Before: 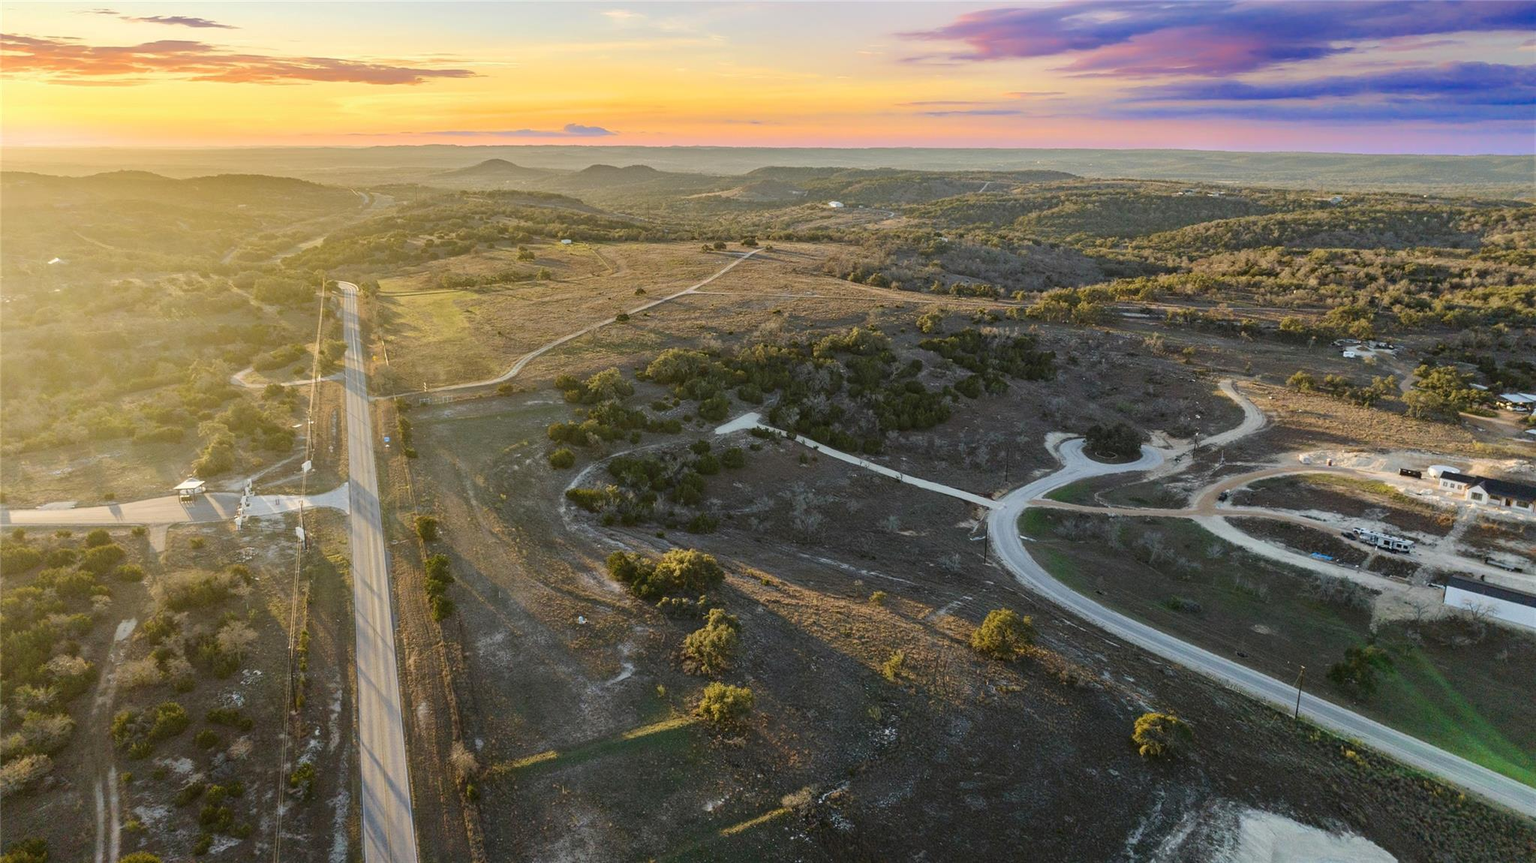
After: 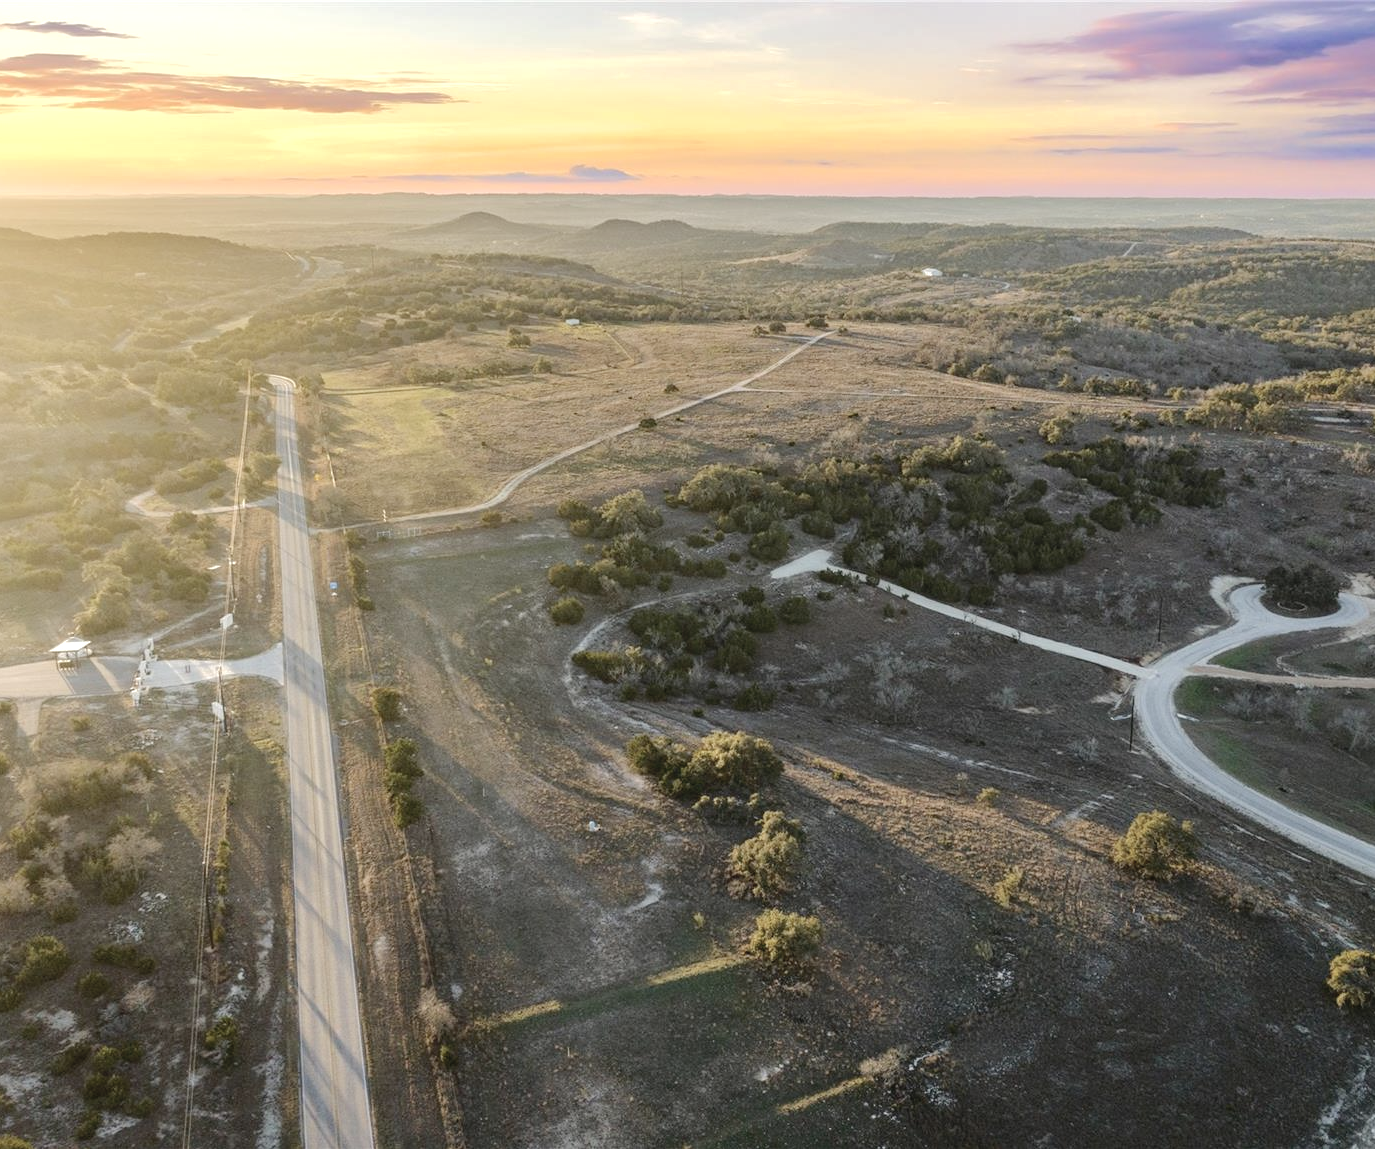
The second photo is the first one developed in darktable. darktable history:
tone curve: curves: ch0 [(0, 0) (0.003, 0.018) (0.011, 0.024) (0.025, 0.038) (0.044, 0.067) (0.069, 0.098) (0.1, 0.13) (0.136, 0.165) (0.177, 0.205) (0.224, 0.249) (0.277, 0.304) (0.335, 0.365) (0.399, 0.432) (0.468, 0.505) (0.543, 0.579) (0.623, 0.652) (0.709, 0.725) (0.801, 0.802) (0.898, 0.876) (1, 1)], color space Lab, linked channels, preserve colors none
exposure: black level correction 0.004, exposure 0.016 EV, compensate highlight preservation false
crop and rotate: left 8.917%, right 23.908%
contrast brightness saturation: contrast -0.065, saturation -0.398
tone equalizer: -8 EV -0.42 EV, -7 EV -0.415 EV, -6 EV -0.343 EV, -5 EV -0.235 EV, -3 EV 0.256 EV, -2 EV 0.332 EV, -1 EV 0.411 EV, +0 EV 0.441 EV
